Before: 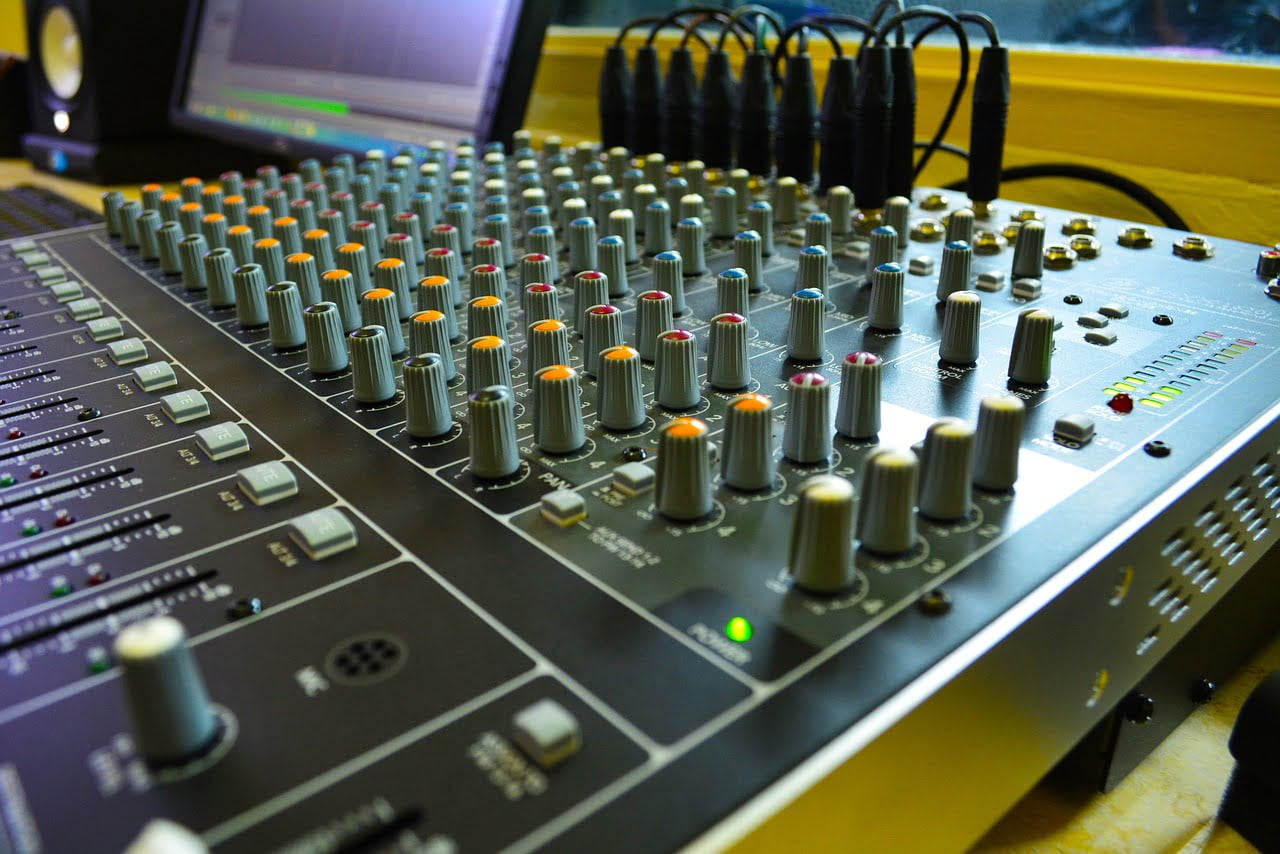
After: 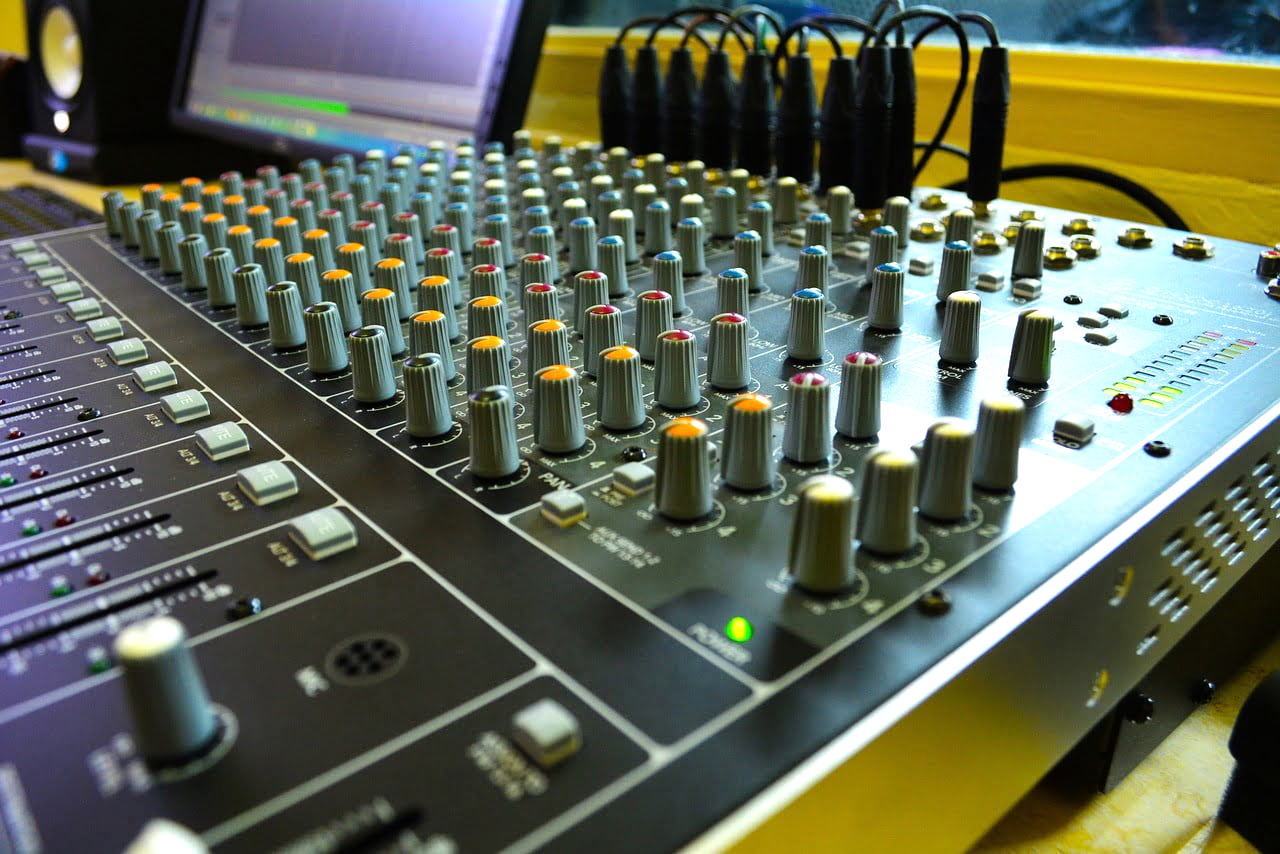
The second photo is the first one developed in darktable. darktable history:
tone equalizer: -8 EV -0.415 EV, -7 EV -0.396 EV, -6 EV -0.364 EV, -5 EV -0.215 EV, -3 EV 0.234 EV, -2 EV 0.358 EV, -1 EV 0.364 EV, +0 EV 0.432 EV
